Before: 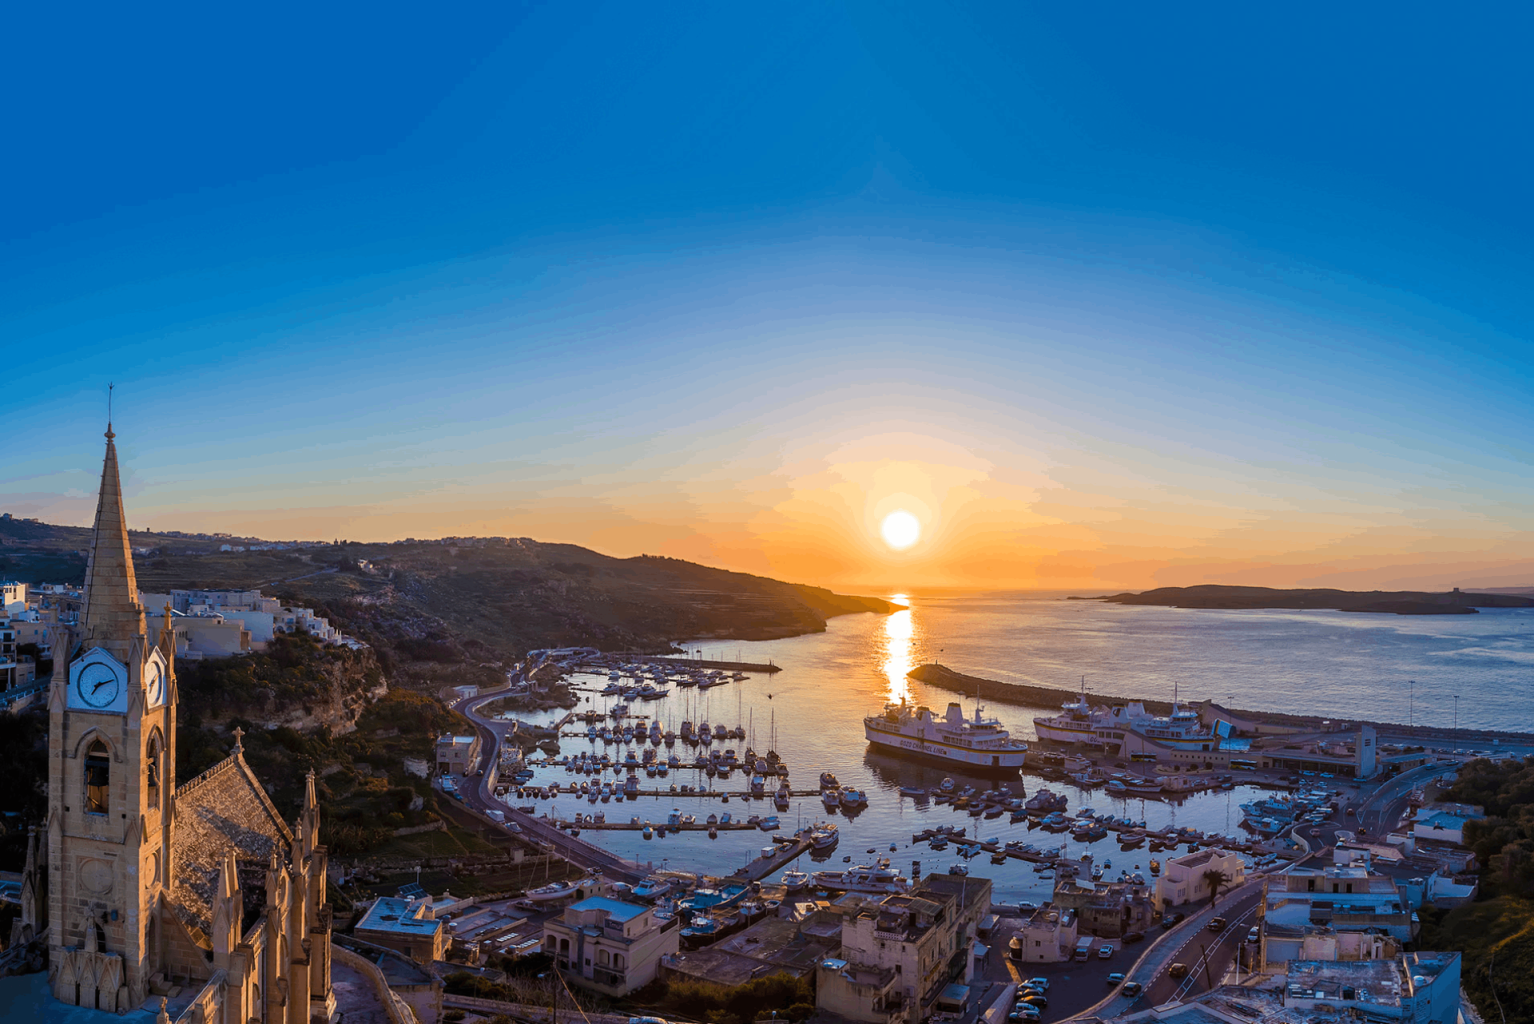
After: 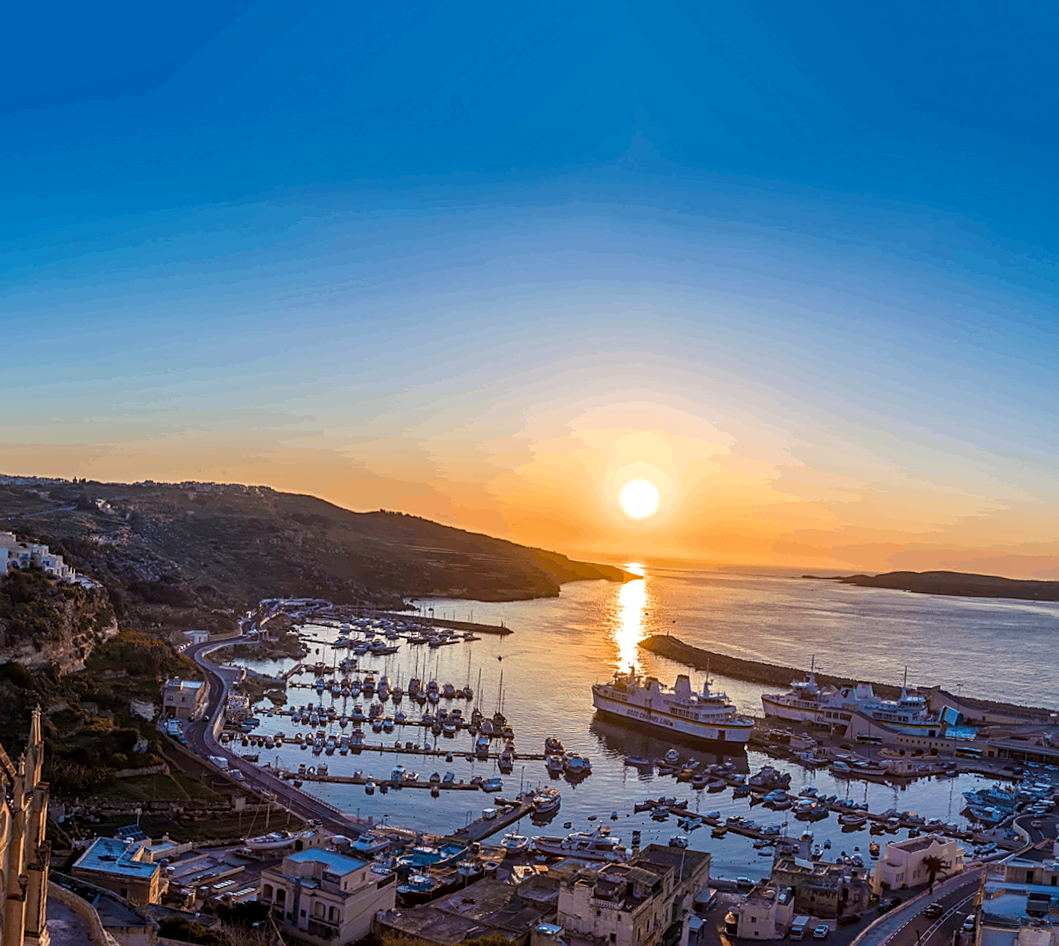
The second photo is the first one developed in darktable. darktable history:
sharpen: on, module defaults
crop and rotate: angle -3.17°, left 14.269%, top 0.03%, right 11.026%, bottom 0.054%
local contrast: on, module defaults
